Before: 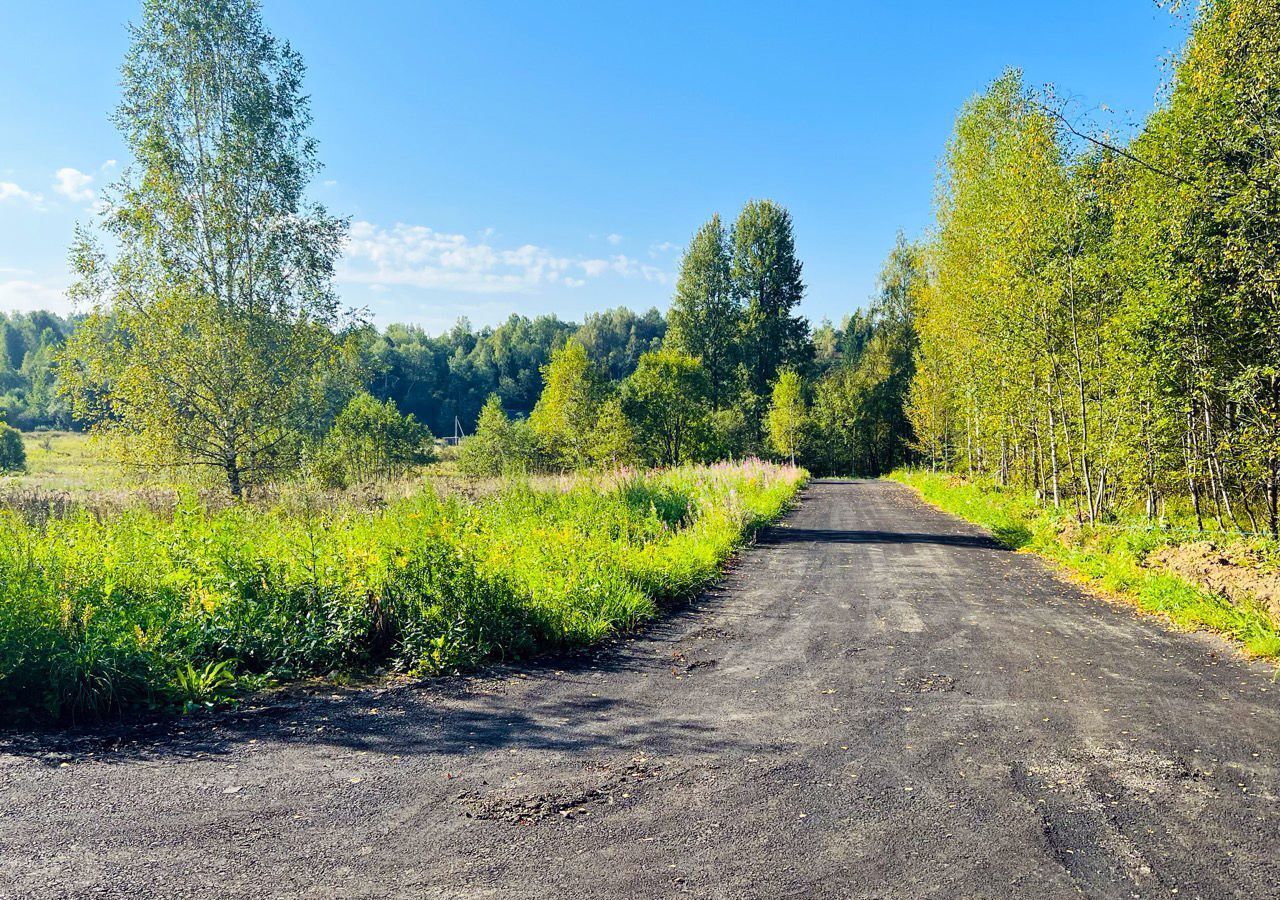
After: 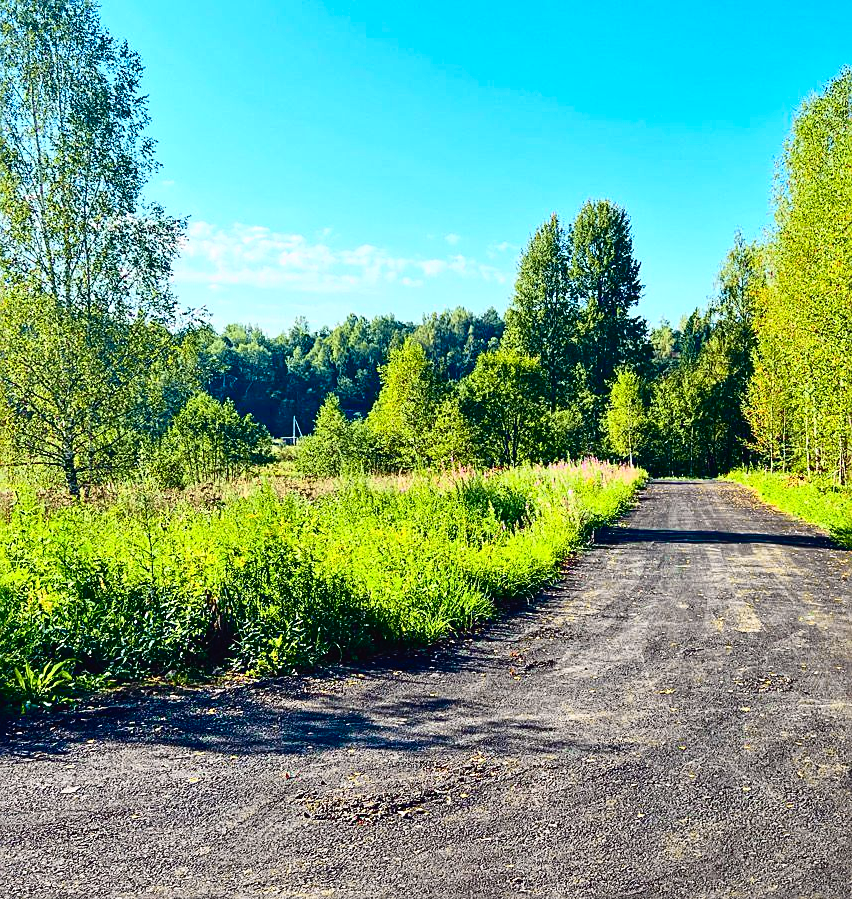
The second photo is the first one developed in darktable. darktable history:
crop and rotate: left 12.719%, right 20.648%
color zones: curves: ch0 [(0.068, 0.464) (0.25, 0.5) (0.48, 0.508) (0.75, 0.536) (0.886, 0.476) (0.967, 0.456)]; ch1 [(0.066, 0.456) (0.25, 0.5) (0.616, 0.508) (0.746, 0.56) (0.934, 0.444)]
local contrast: highlights 100%, shadows 97%, detail 120%, midtone range 0.2
tone curve: curves: ch0 [(0, 0.023) (0.137, 0.069) (0.249, 0.163) (0.487, 0.491) (0.778, 0.858) (0.896, 0.94) (1, 0.988)]; ch1 [(0, 0) (0.396, 0.369) (0.483, 0.459) (0.498, 0.5) (0.515, 0.517) (0.562, 0.6) (0.611, 0.667) (0.692, 0.744) (0.798, 0.863) (1, 1)]; ch2 [(0, 0) (0.426, 0.398) (0.483, 0.481) (0.503, 0.503) (0.526, 0.527) (0.549, 0.59) (0.62, 0.666) (0.705, 0.755) (0.985, 0.966)], color space Lab, independent channels, preserve colors none
sharpen: amount 0.583
